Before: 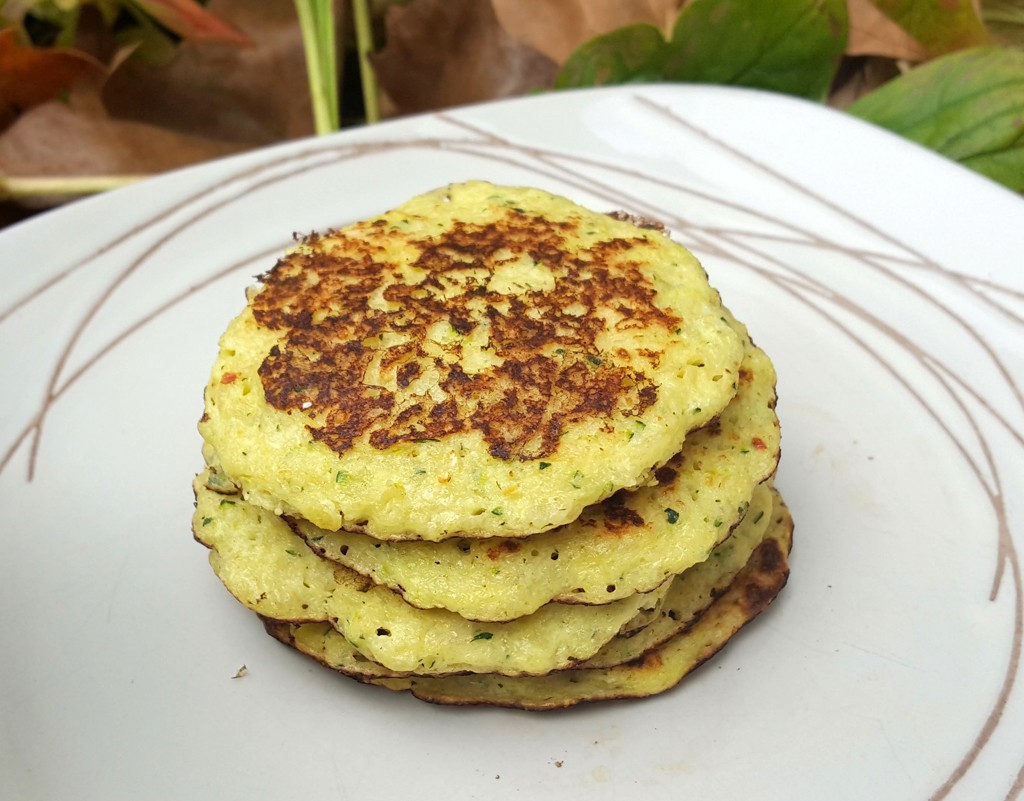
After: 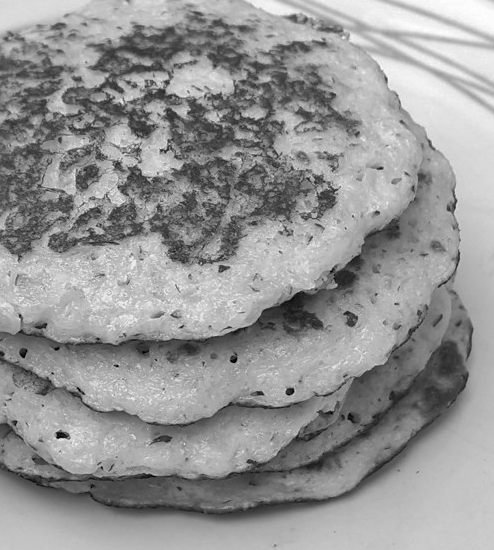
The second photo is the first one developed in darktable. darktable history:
monochrome: size 1
crop: left 31.379%, top 24.658%, right 20.326%, bottom 6.628%
sharpen: amount 0.2
shadows and highlights: on, module defaults
